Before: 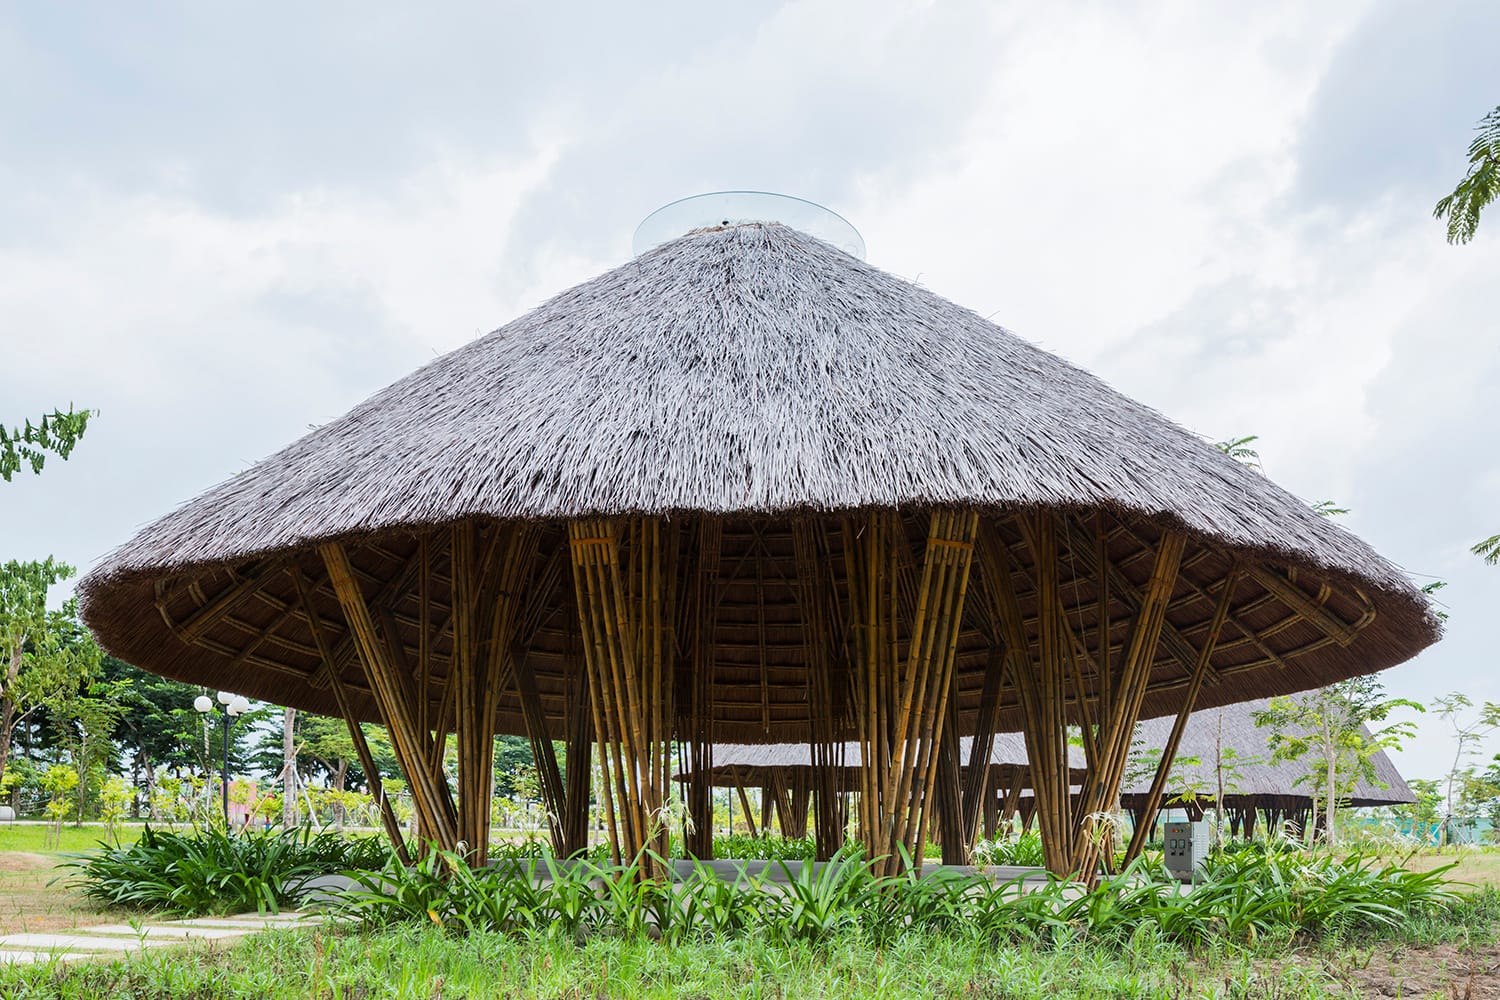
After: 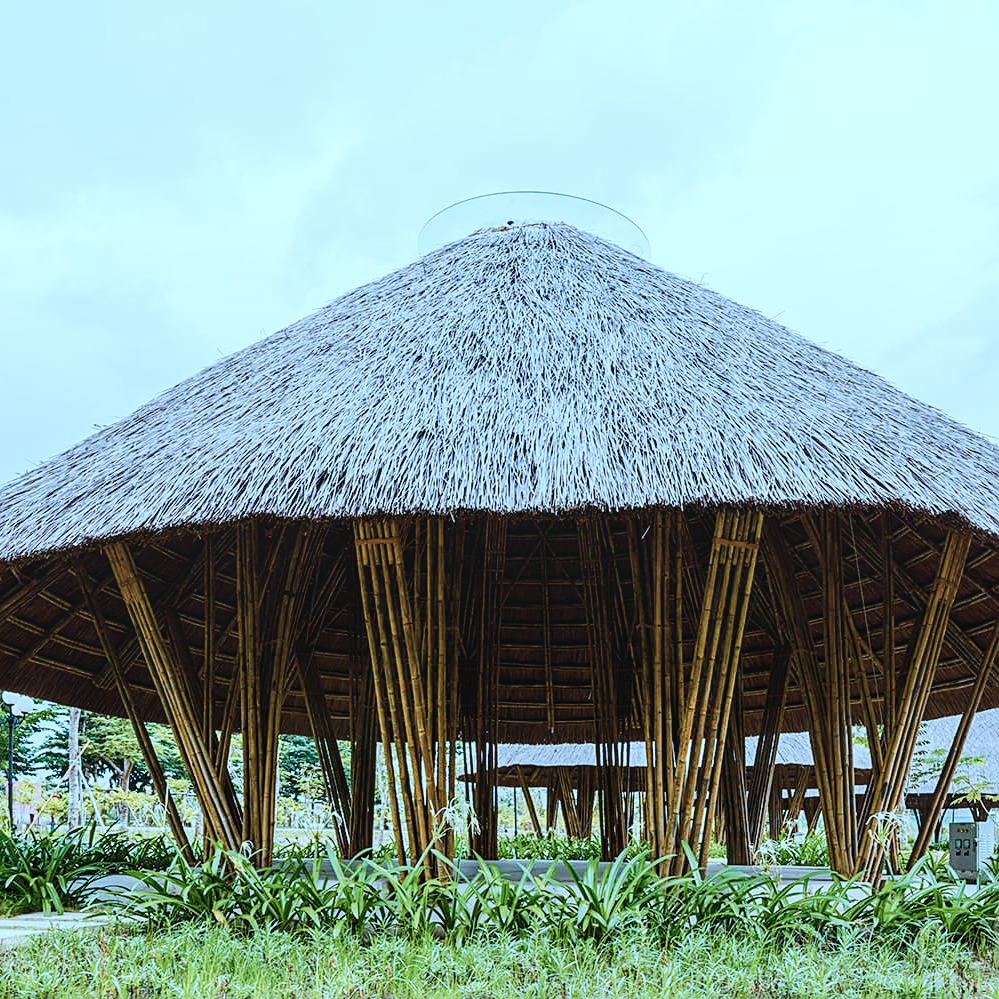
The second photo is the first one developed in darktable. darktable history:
crop and rotate: left 14.386%, right 18.96%
tone curve: curves: ch0 [(0, 0) (0.004, 0.001) (0.133, 0.112) (0.325, 0.362) (0.832, 0.893) (1, 1)], preserve colors none
color balance rgb: linear chroma grading › global chroma 15.051%, perceptual saturation grading › global saturation 20%, perceptual saturation grading › highlights -25.617%, perceptual saturation grading › shadows 49.473%, global vibrance 20%
sharpen: on, module defaults
local contrast: detail 118%
color correction: highlights a* -9.19, highlights b* -22.4
contrast brightness saturation: contrast 0.102, saturation -0.371
